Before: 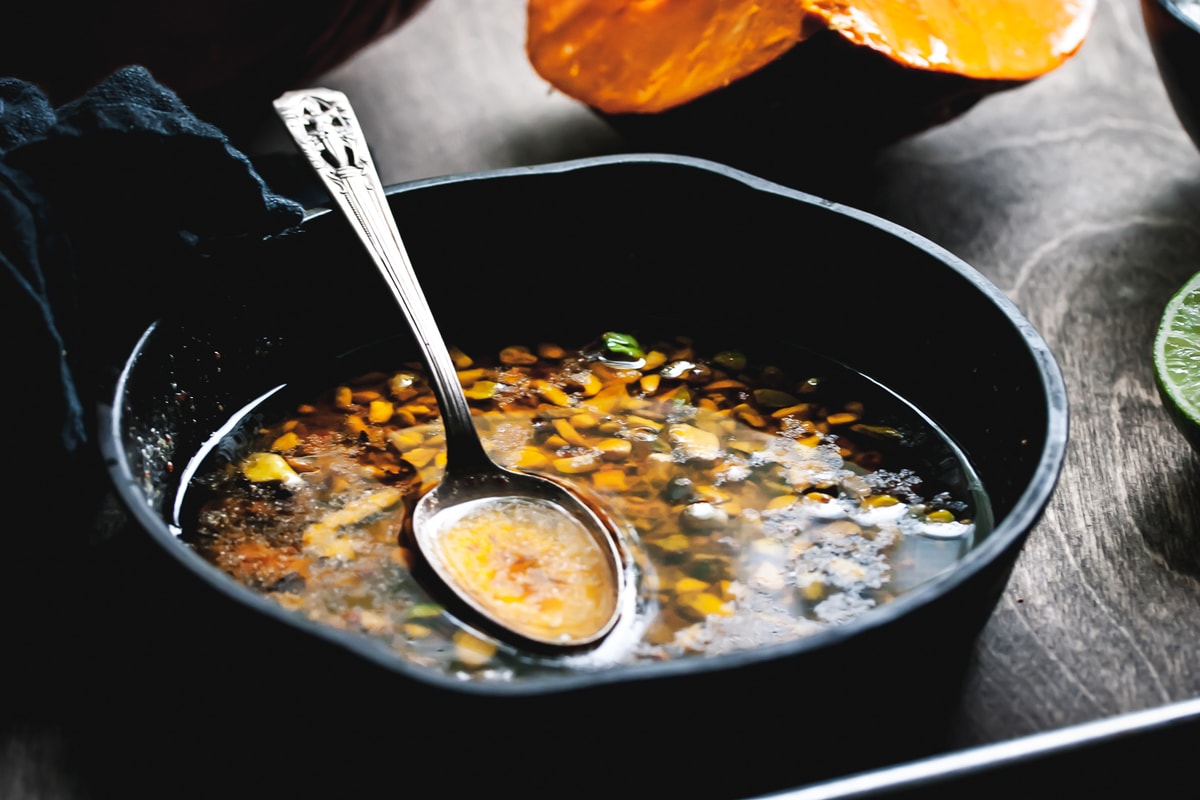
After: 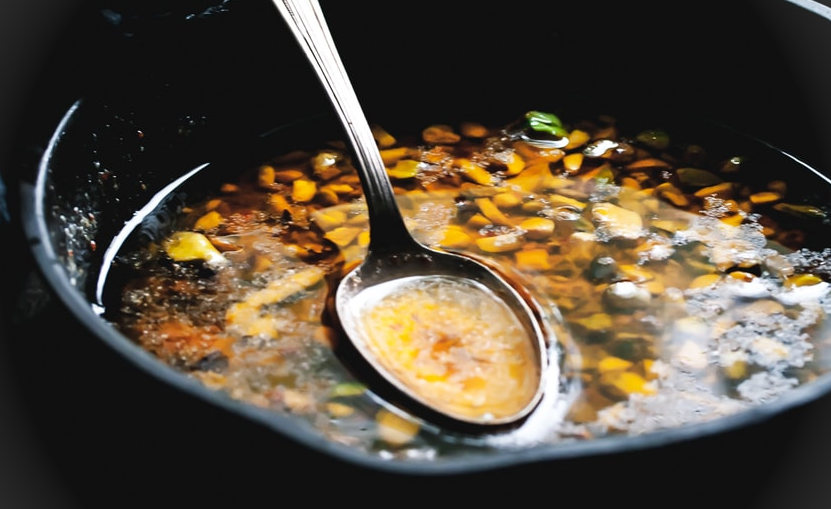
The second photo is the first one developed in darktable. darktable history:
vignetting: fall-off start 100%, brightness 0.05, saturation 0
crop: left 6.488%, top 27.668%, right 24.183%, bottom 8.656%
